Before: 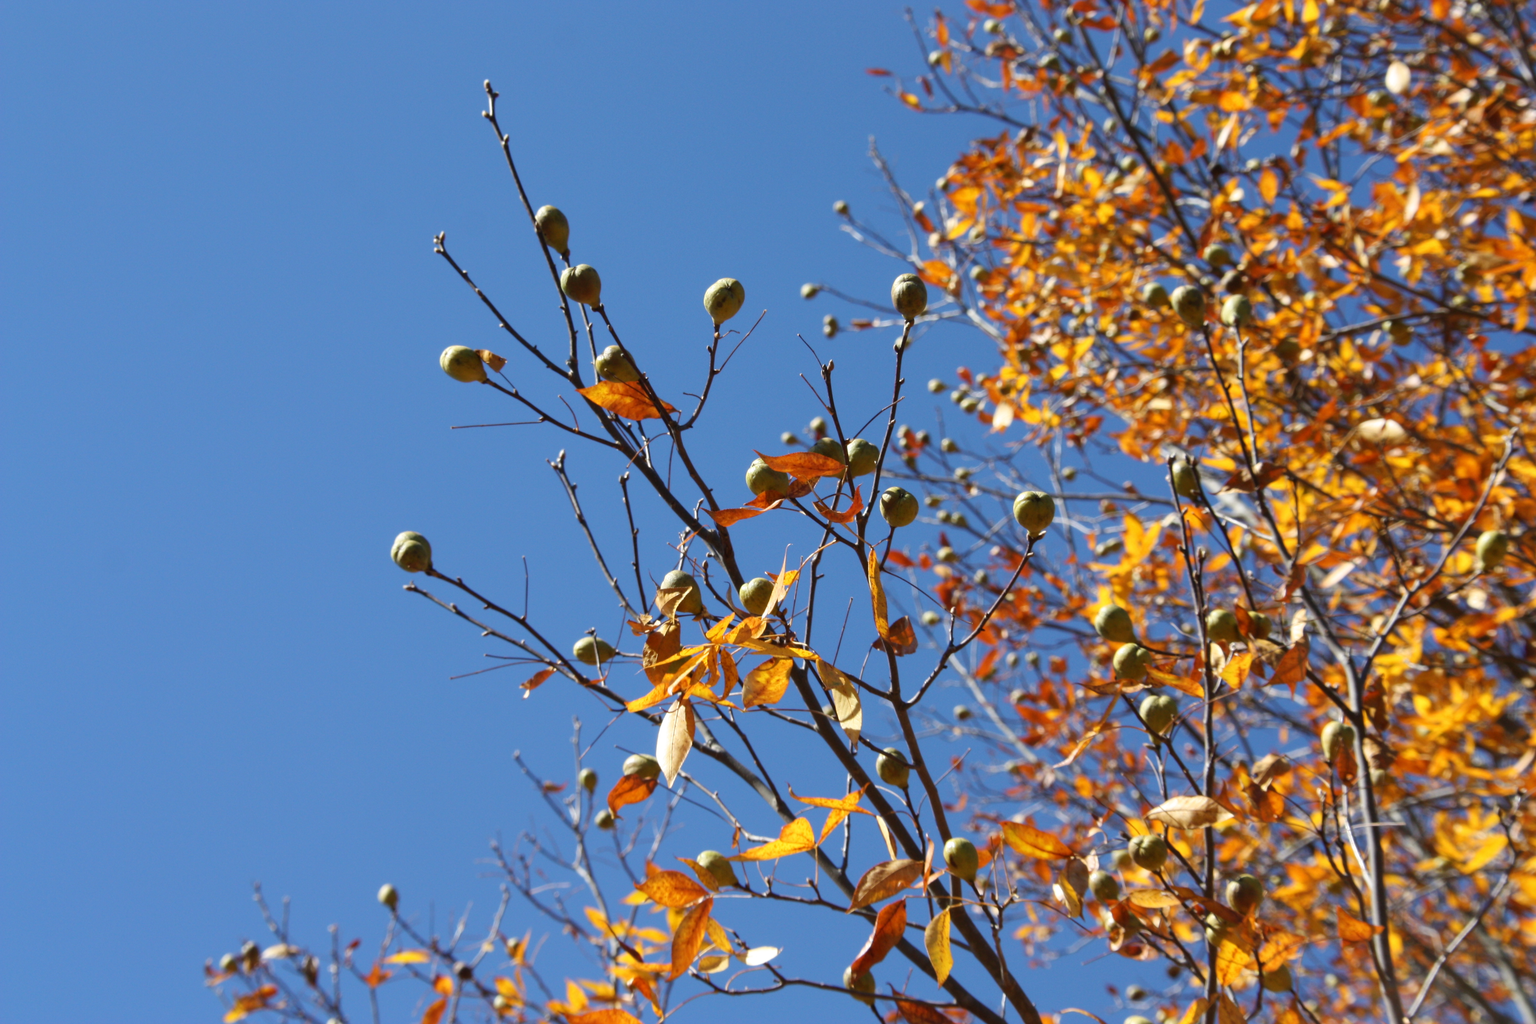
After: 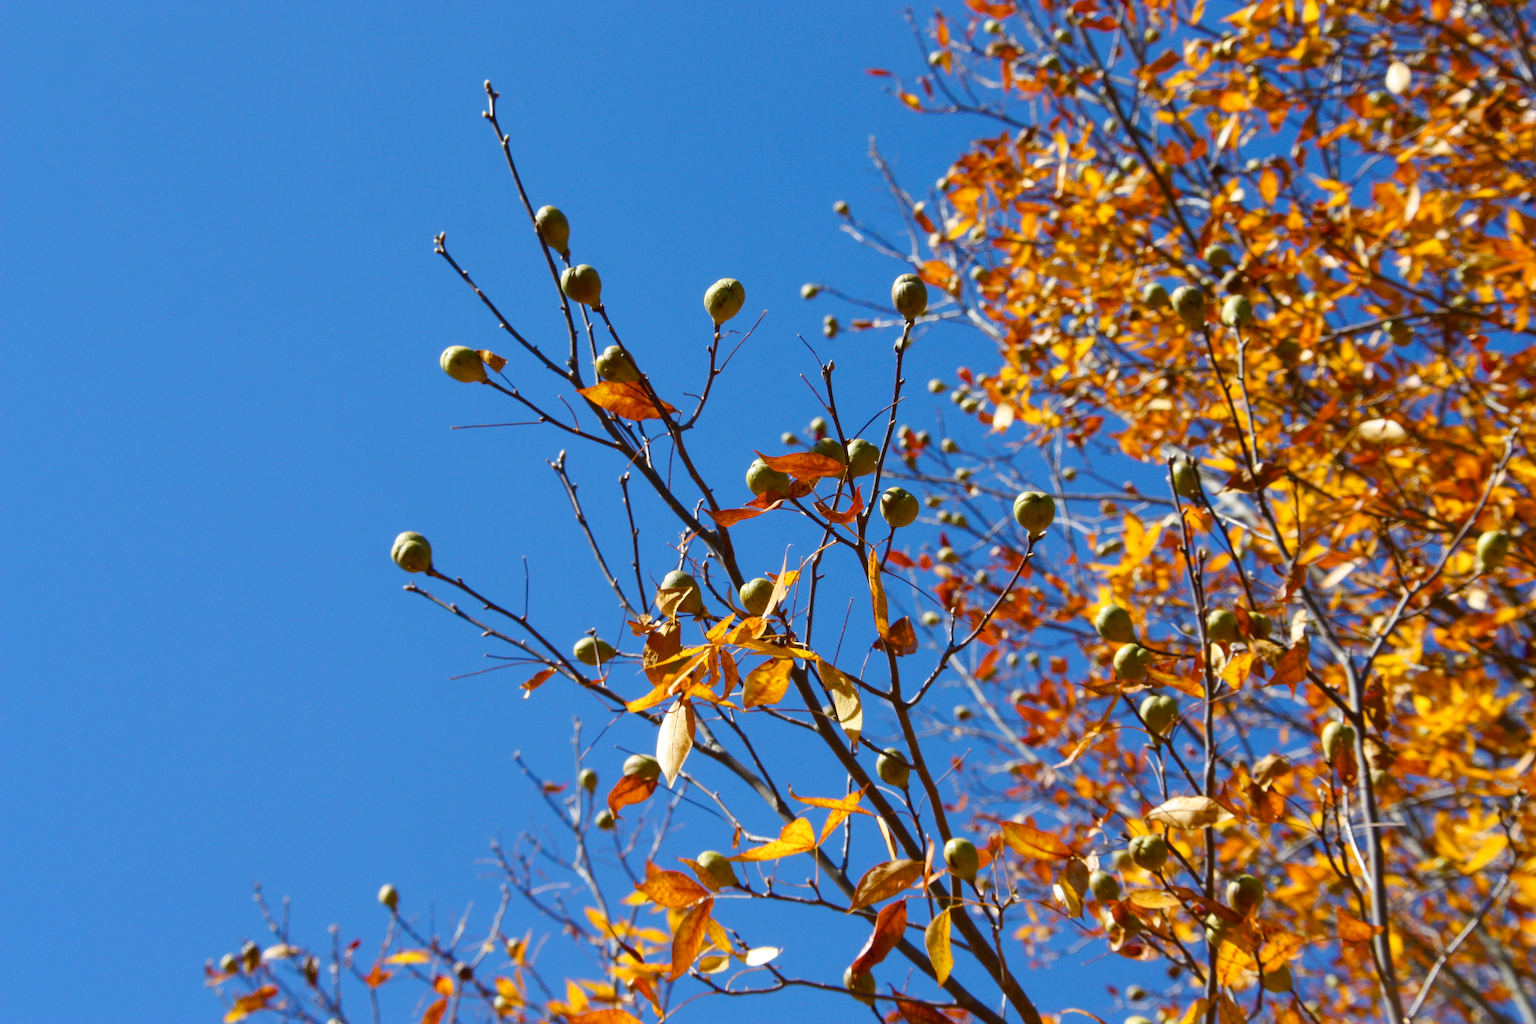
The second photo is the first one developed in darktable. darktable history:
color balance rgb: perceptual saturation grading › global saturation 20%, perceptual saturation grading › highlights -25.132%, perceptual saturation grading › shadows 49.475%, global vibrance 20%
